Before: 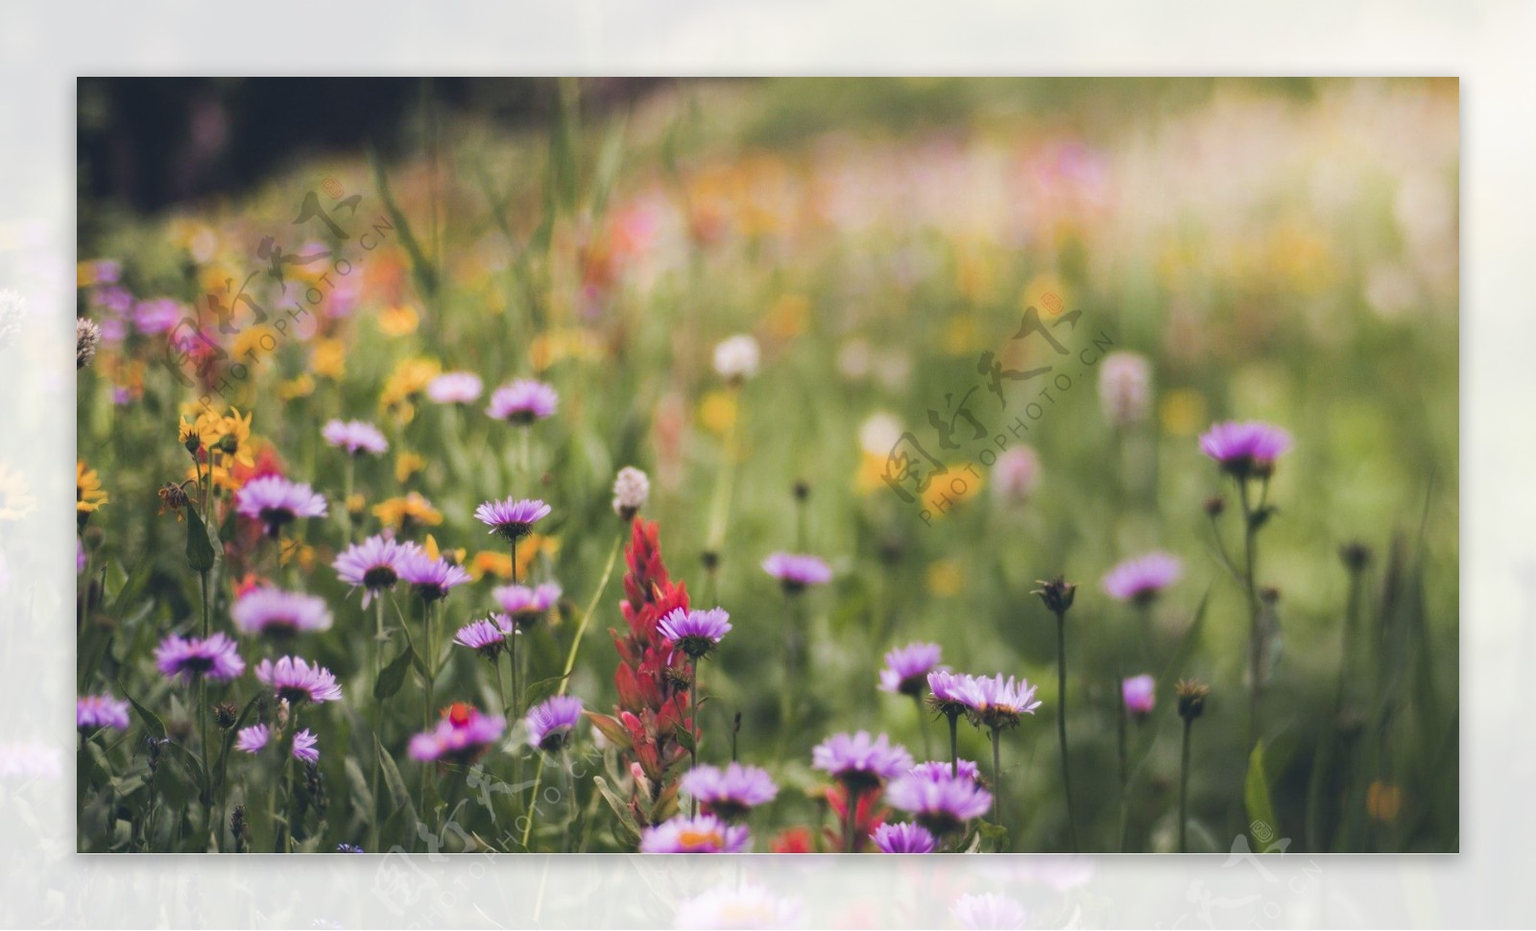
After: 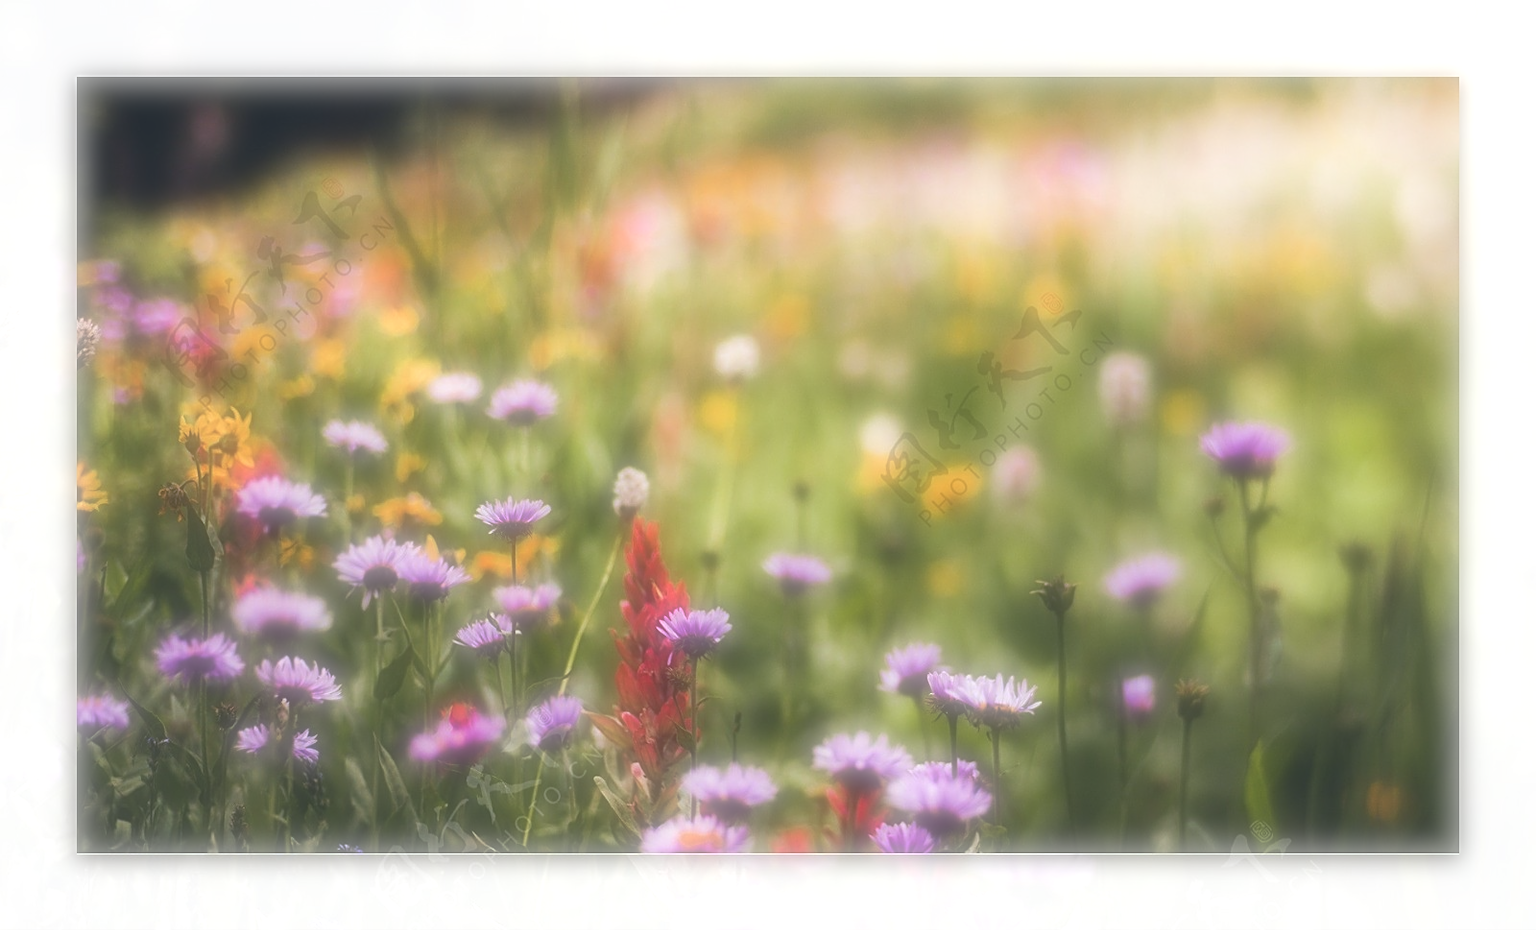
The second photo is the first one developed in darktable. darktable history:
tone equalizer: on, module defaults
soften: on, module defaults
color balance: mode lift, gamma, gain (sRGB), lift [1, 0.99, 1.01, 0.992], gamma [1, 1.037, 0.974, 0.963]
exposure: exposure 0.375 EV, compensate highlight preservation false
sharpen: on, module defaults
